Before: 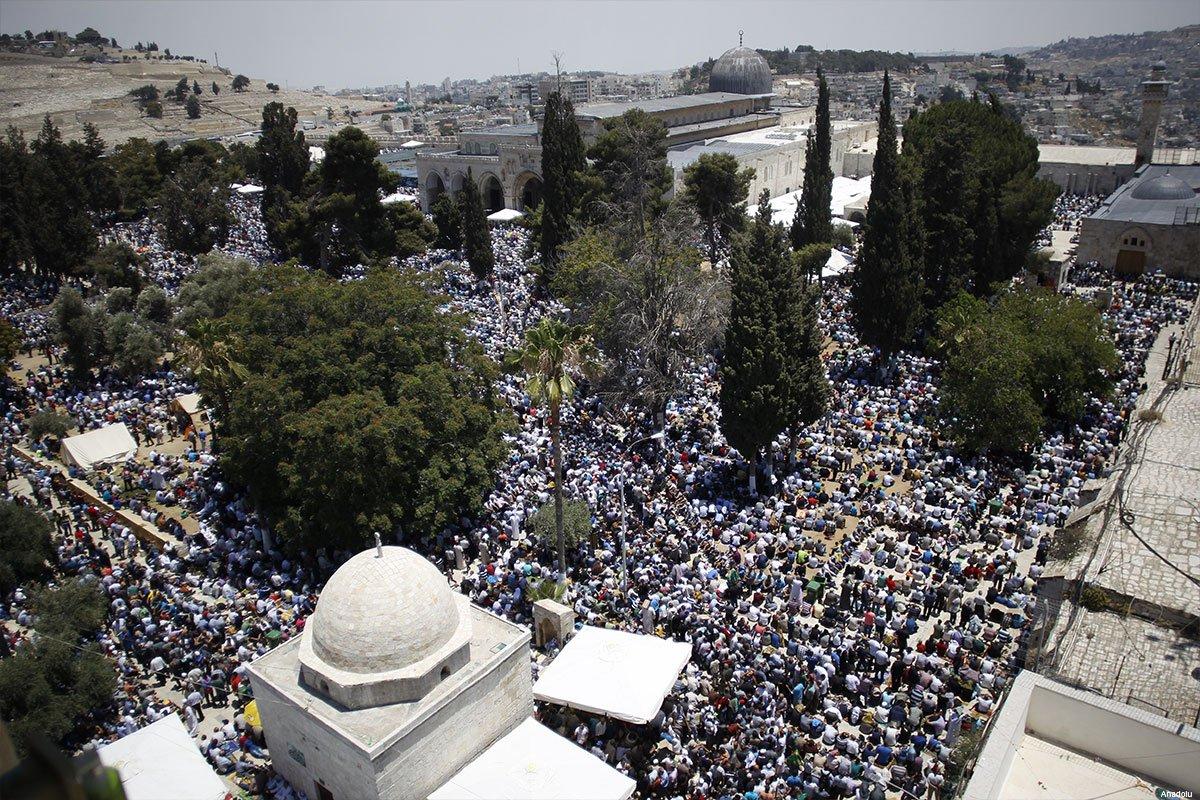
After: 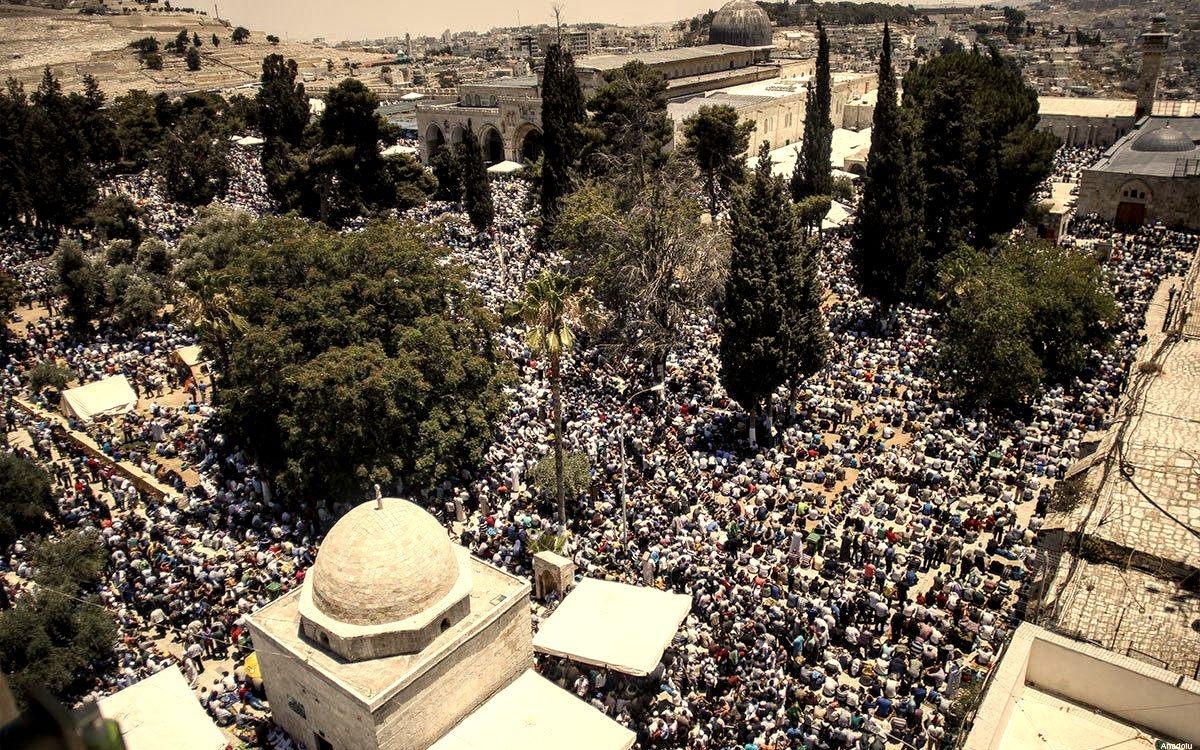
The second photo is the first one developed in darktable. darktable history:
local contrast: highlights 65%, shadows 54%, detail 169%, midtone range 0.514
white balance: red 1.138, green 0.996, blue 0.812
crop and rotate: top 6.25%
